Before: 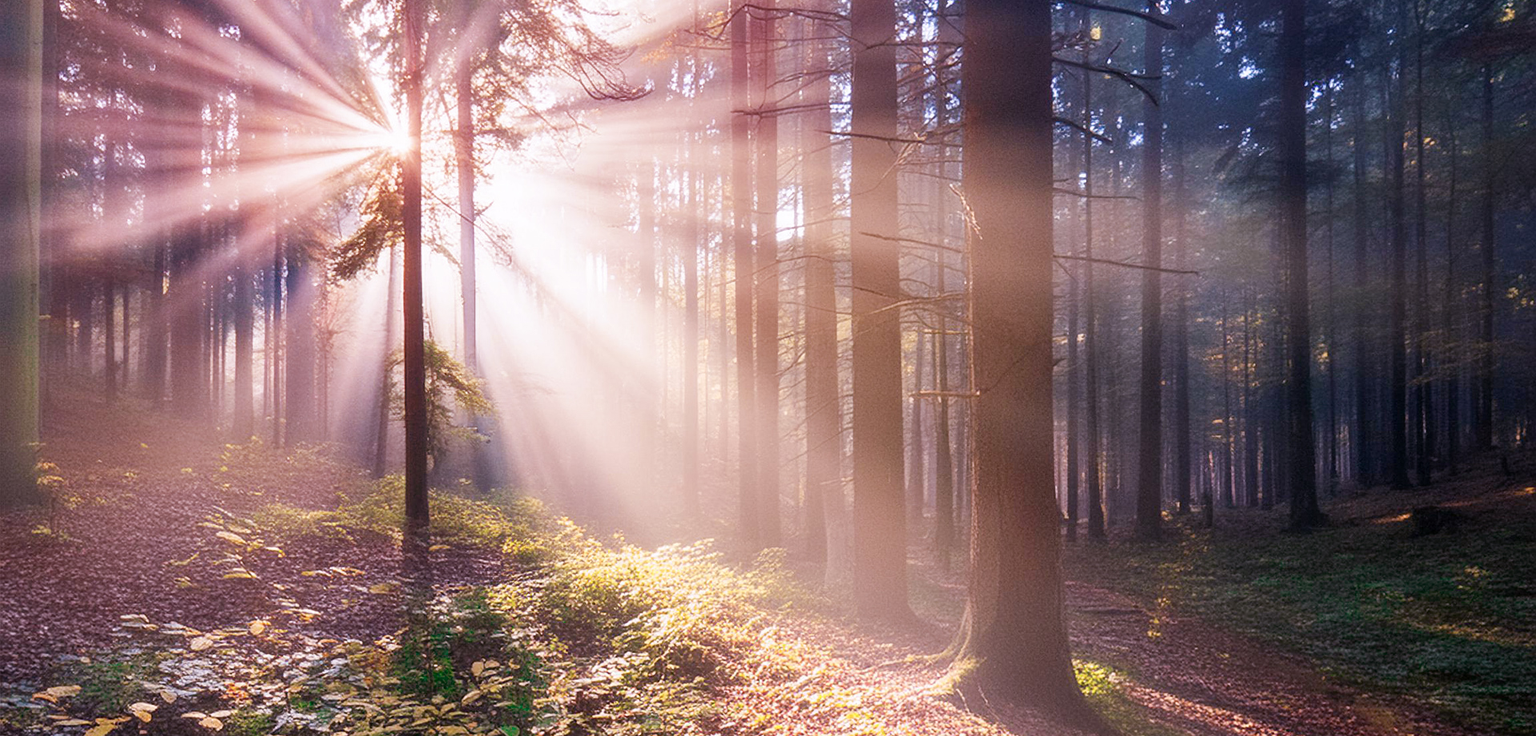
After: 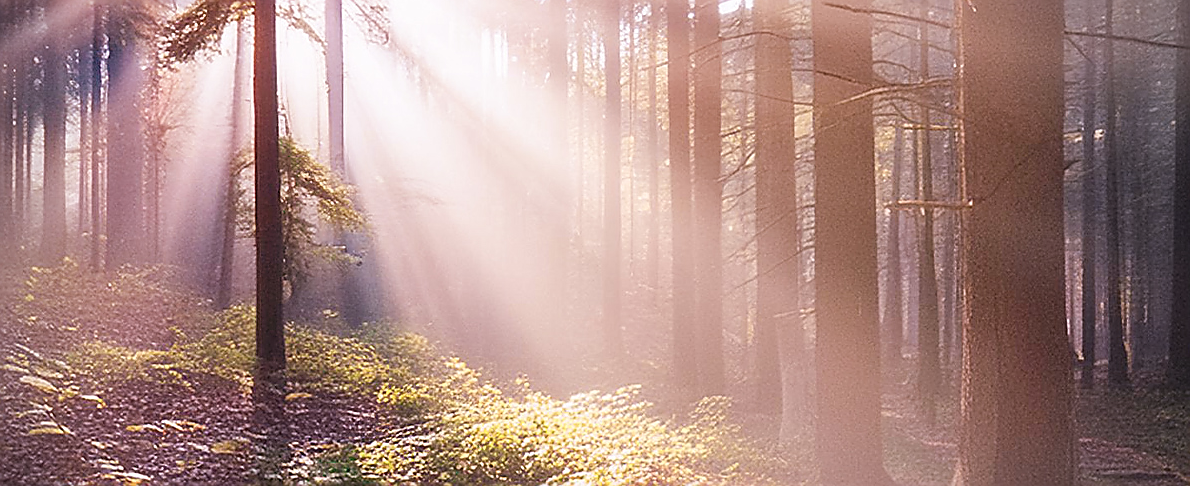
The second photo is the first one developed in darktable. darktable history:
sharpen: radius 1.383, amount 1.263, threshold 0.849
vignetting: center (-0.028, 0.232)
crop: left 13.092%, top 31.364%, right 24.813%, bottom 15.638%
